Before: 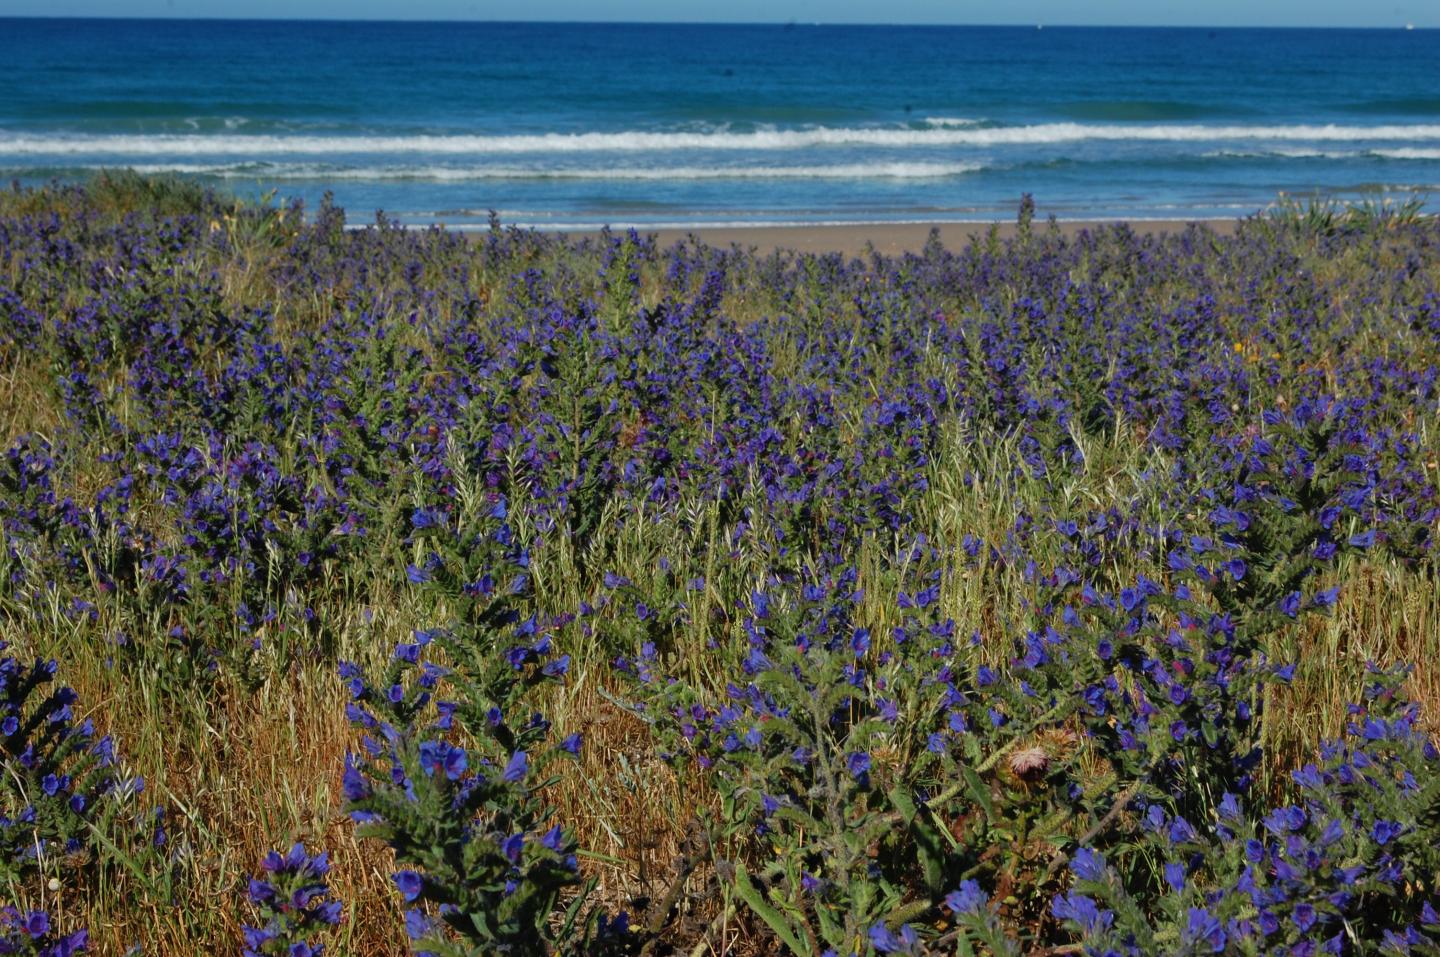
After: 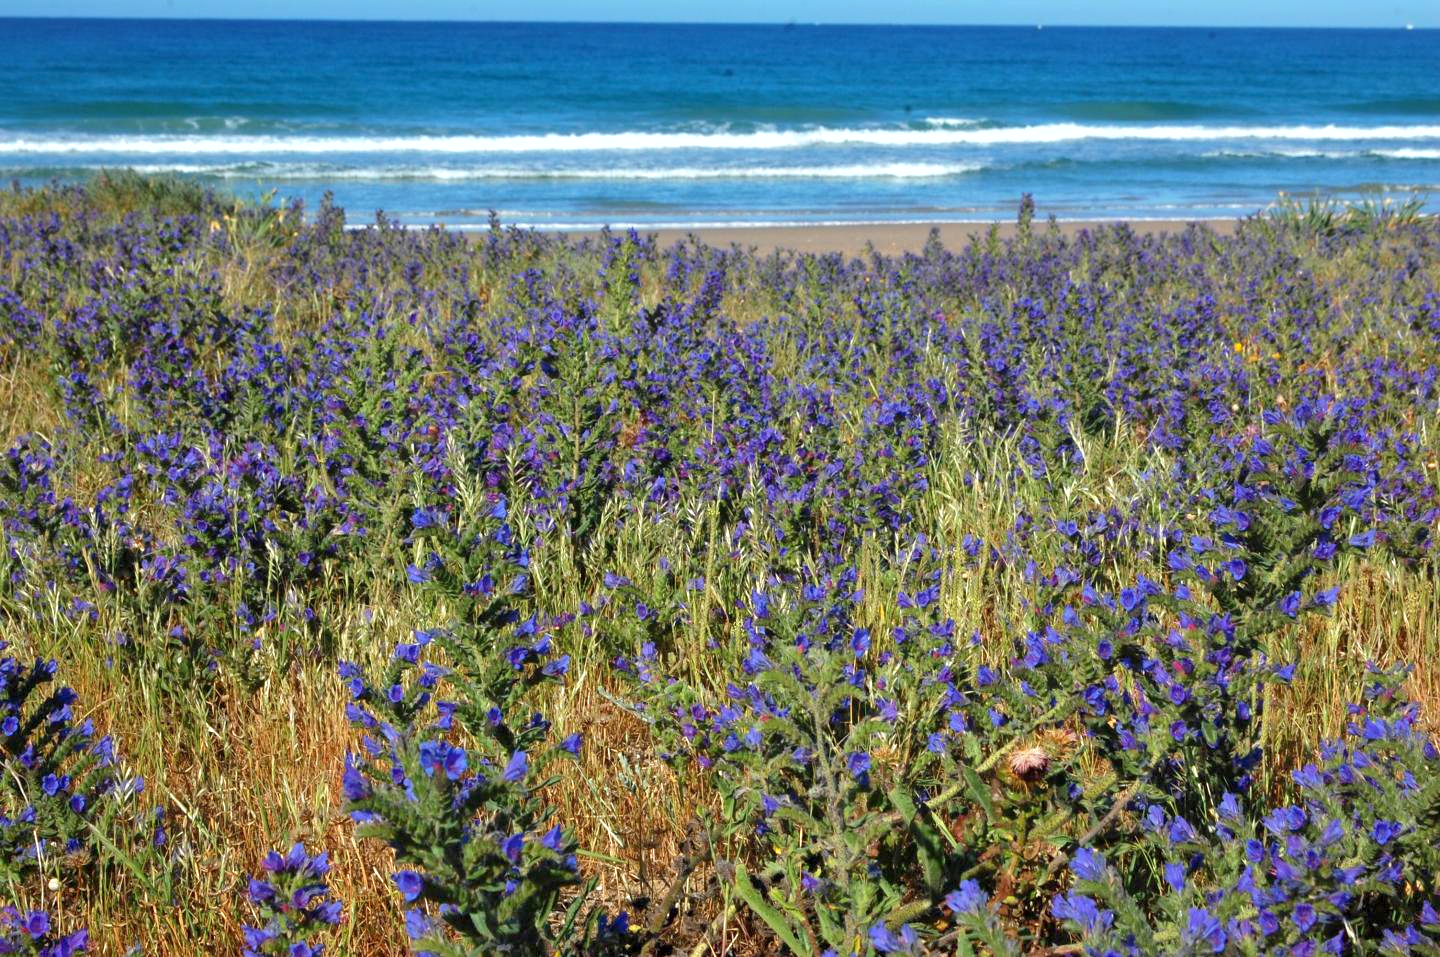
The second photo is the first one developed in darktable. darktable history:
shadows and highlights: on, module defaults
exposure: black level correction 0.001, exposure 1 EV, compensate exposure bias true, compensate highlight preservation false
